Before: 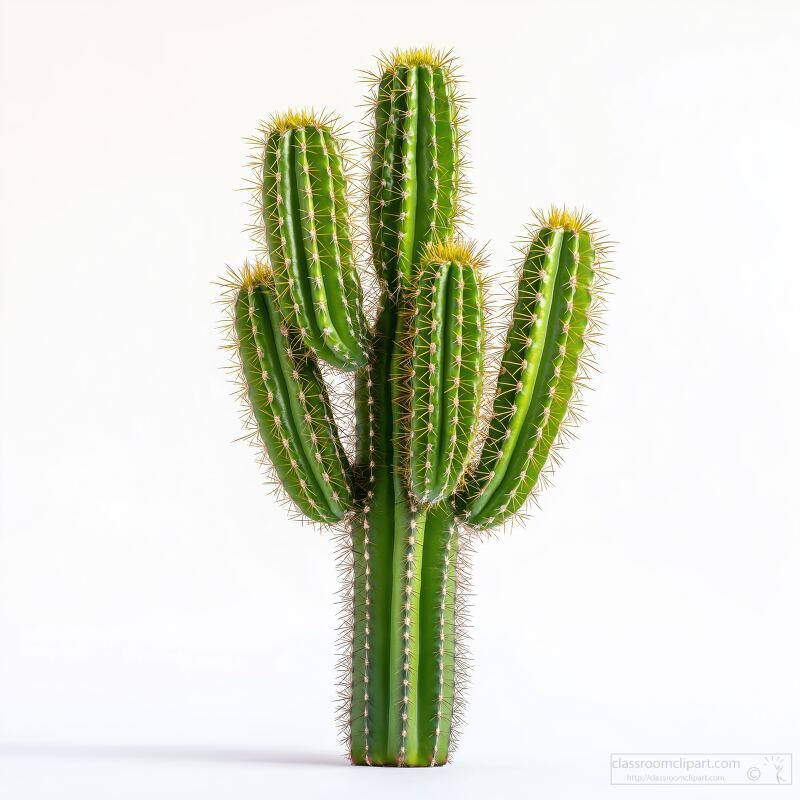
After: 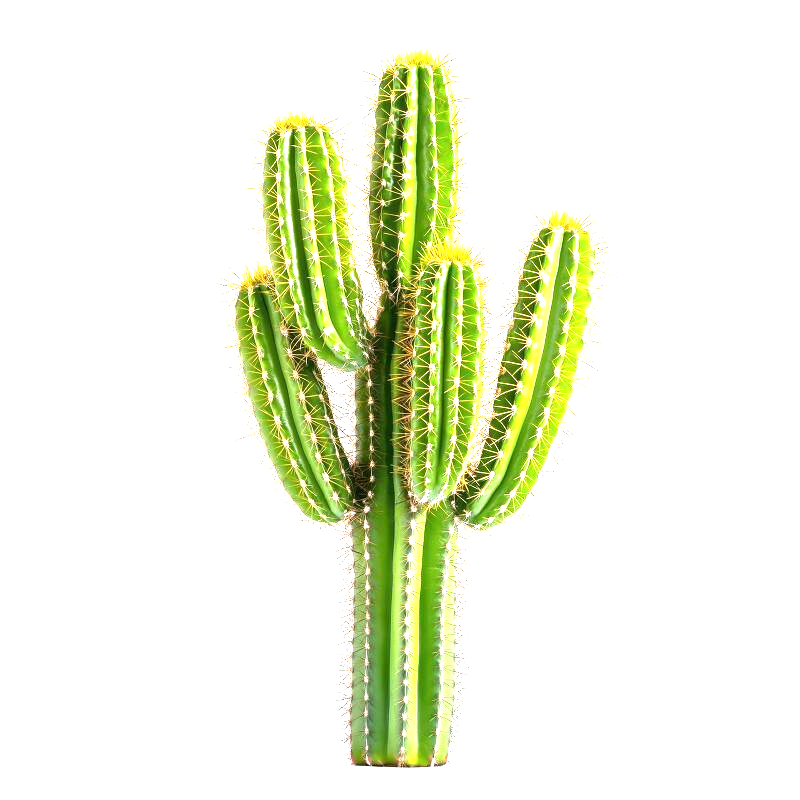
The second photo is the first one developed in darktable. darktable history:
exposure: black level correction 0.001, exposure 1.646 EV, compensate exposure bias true, compensate highlight preservation false
tone equalizer: on, module defaults
